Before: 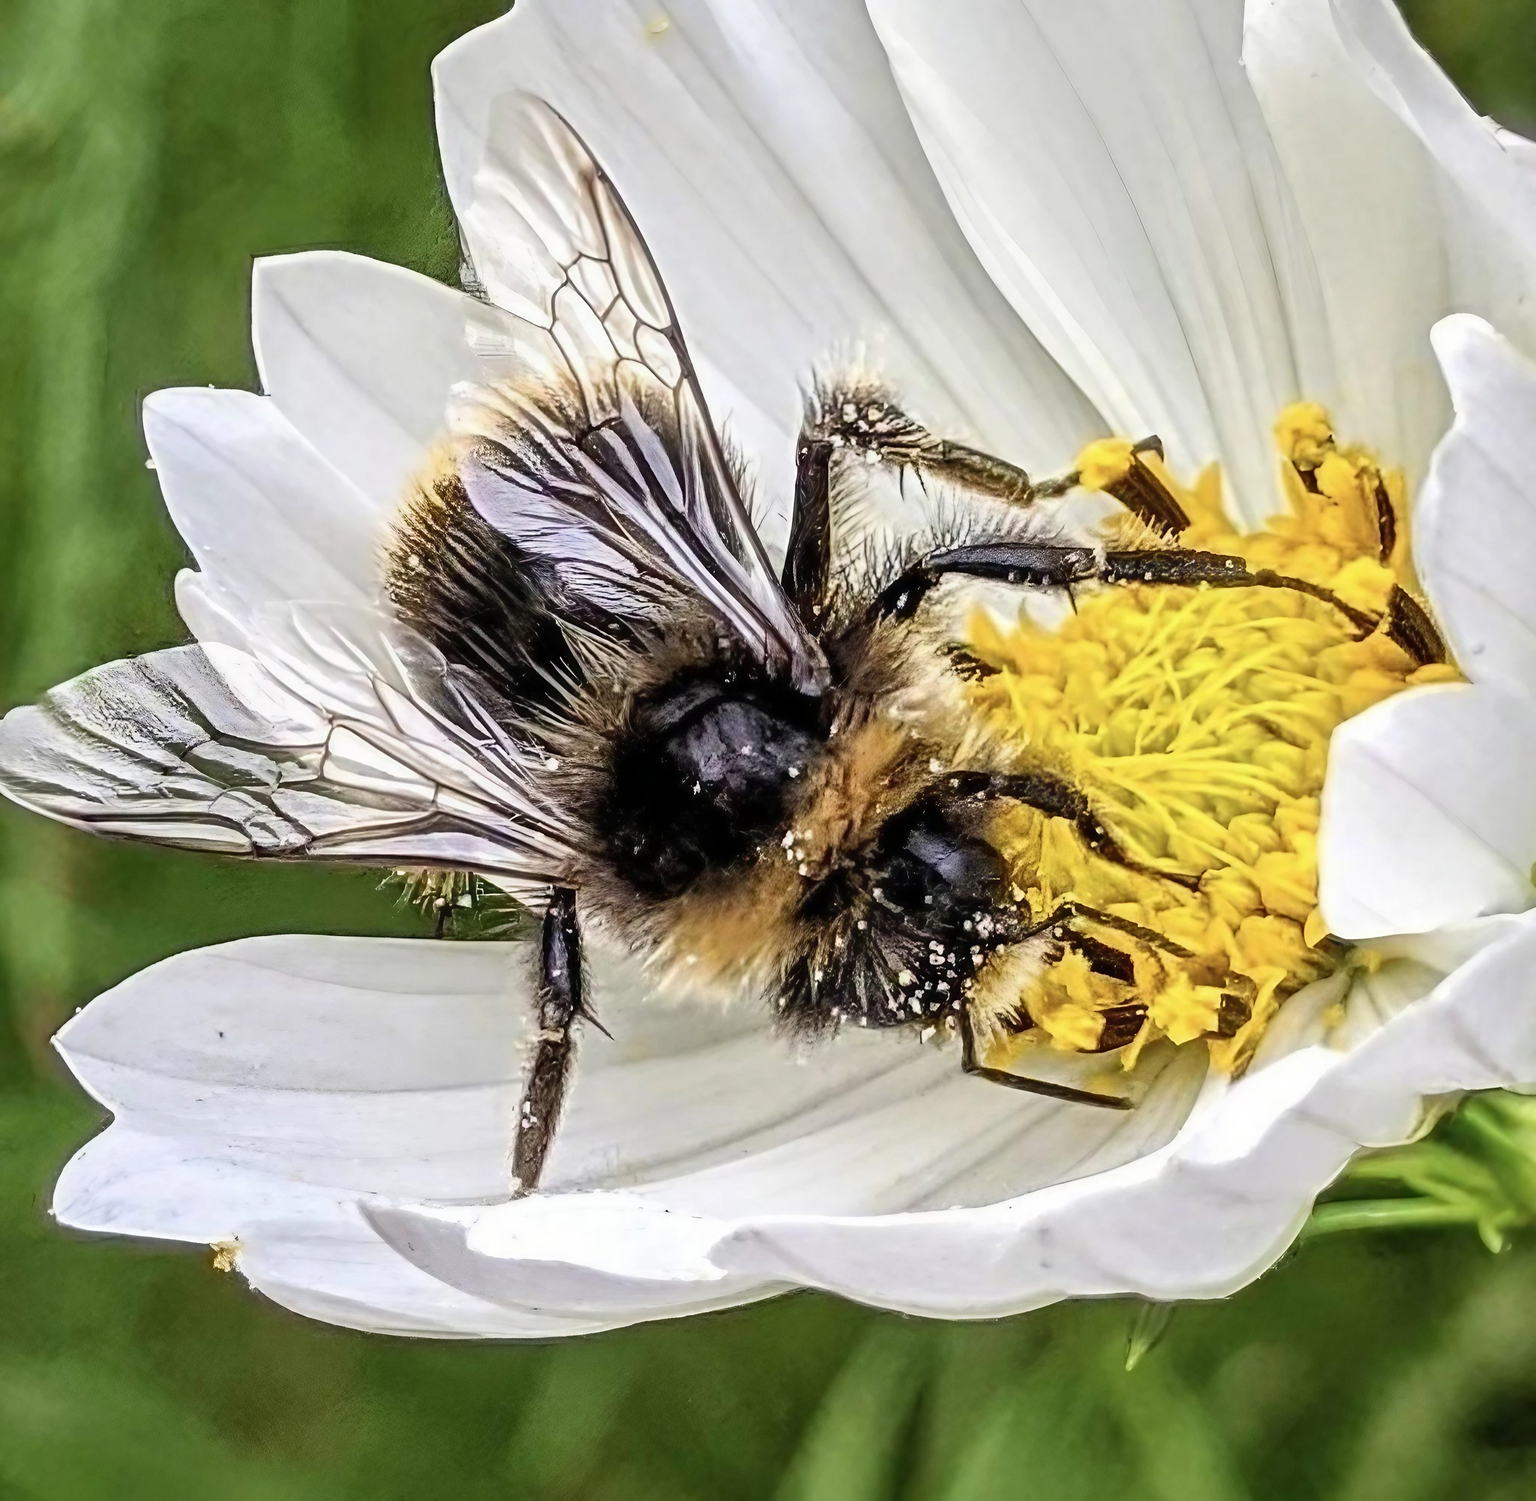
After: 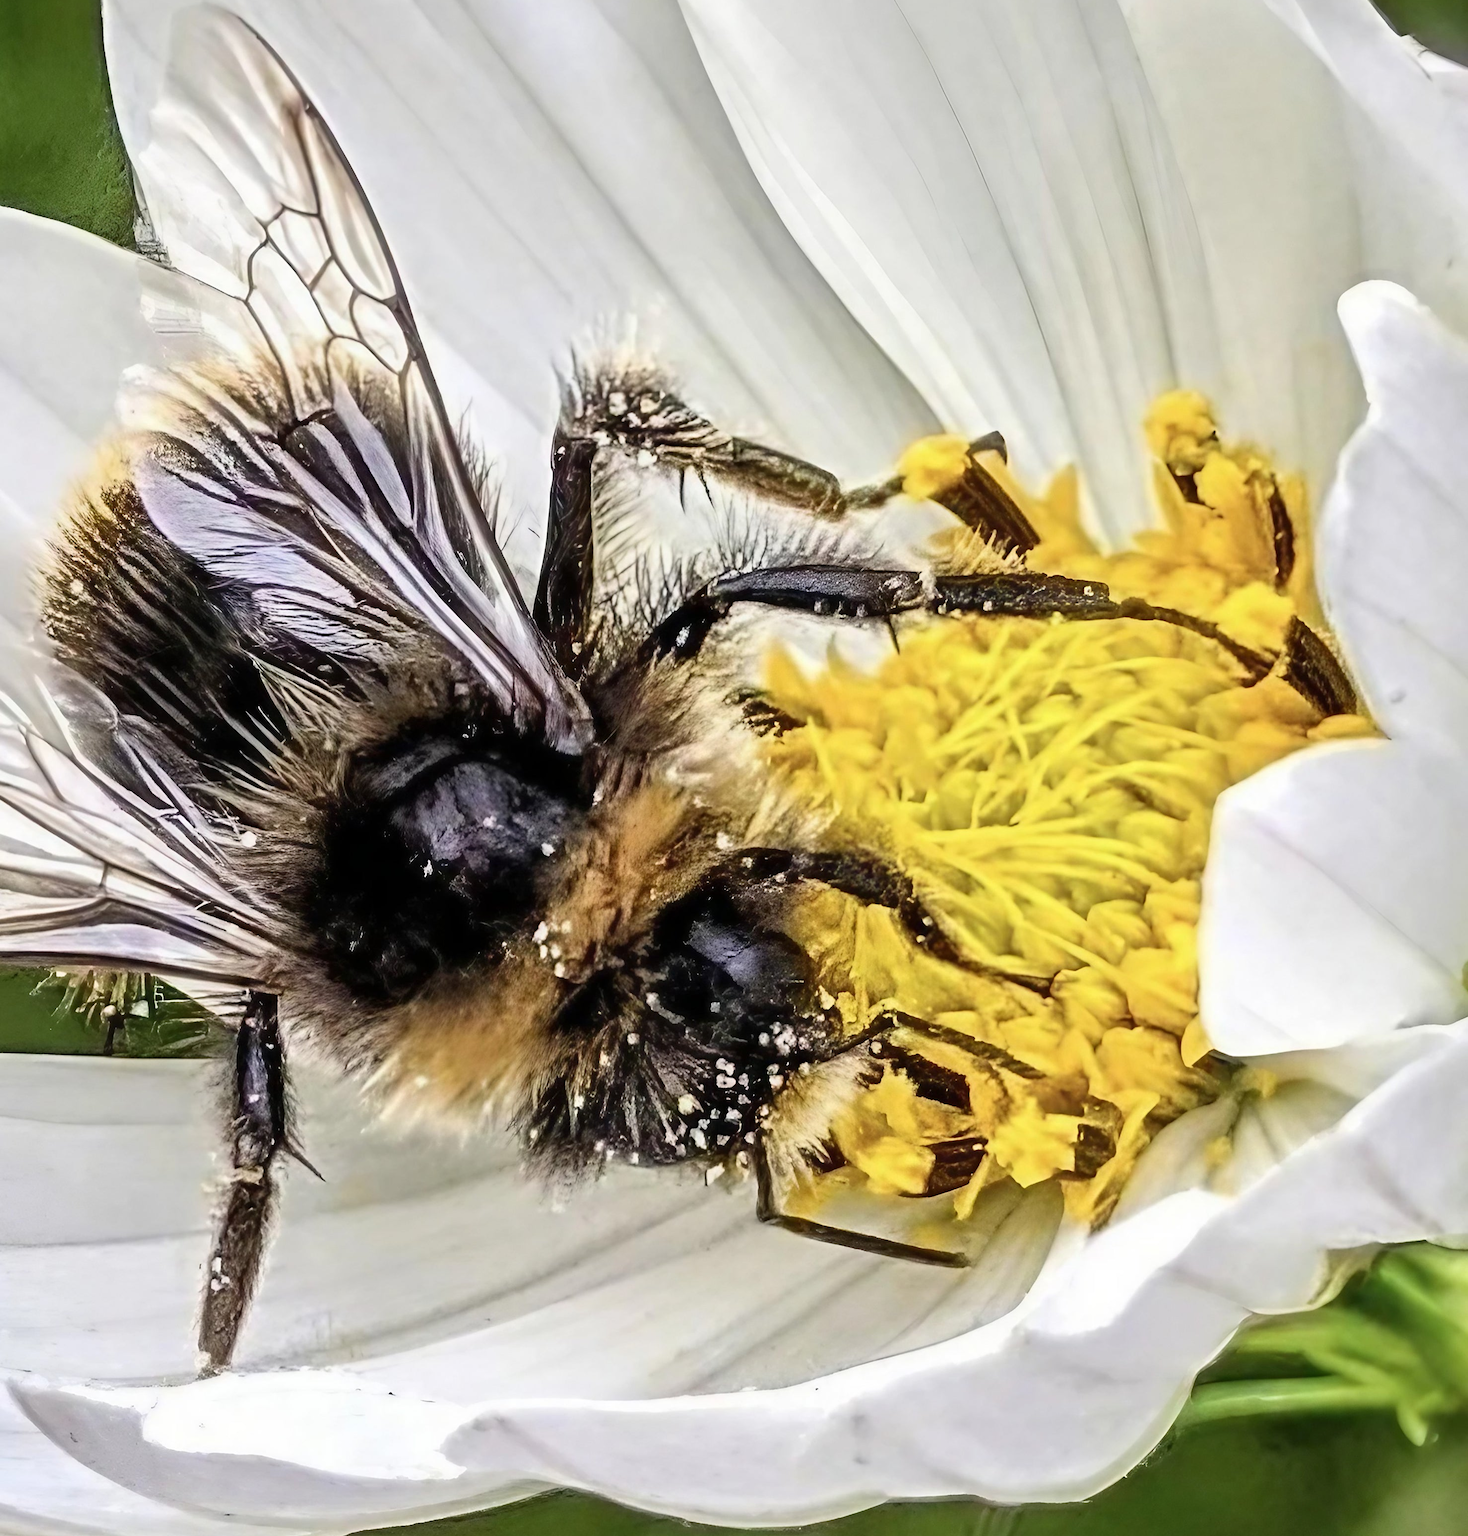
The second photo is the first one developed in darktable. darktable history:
crop: left 22.933%, top 5.852%, bottom 11.611%
